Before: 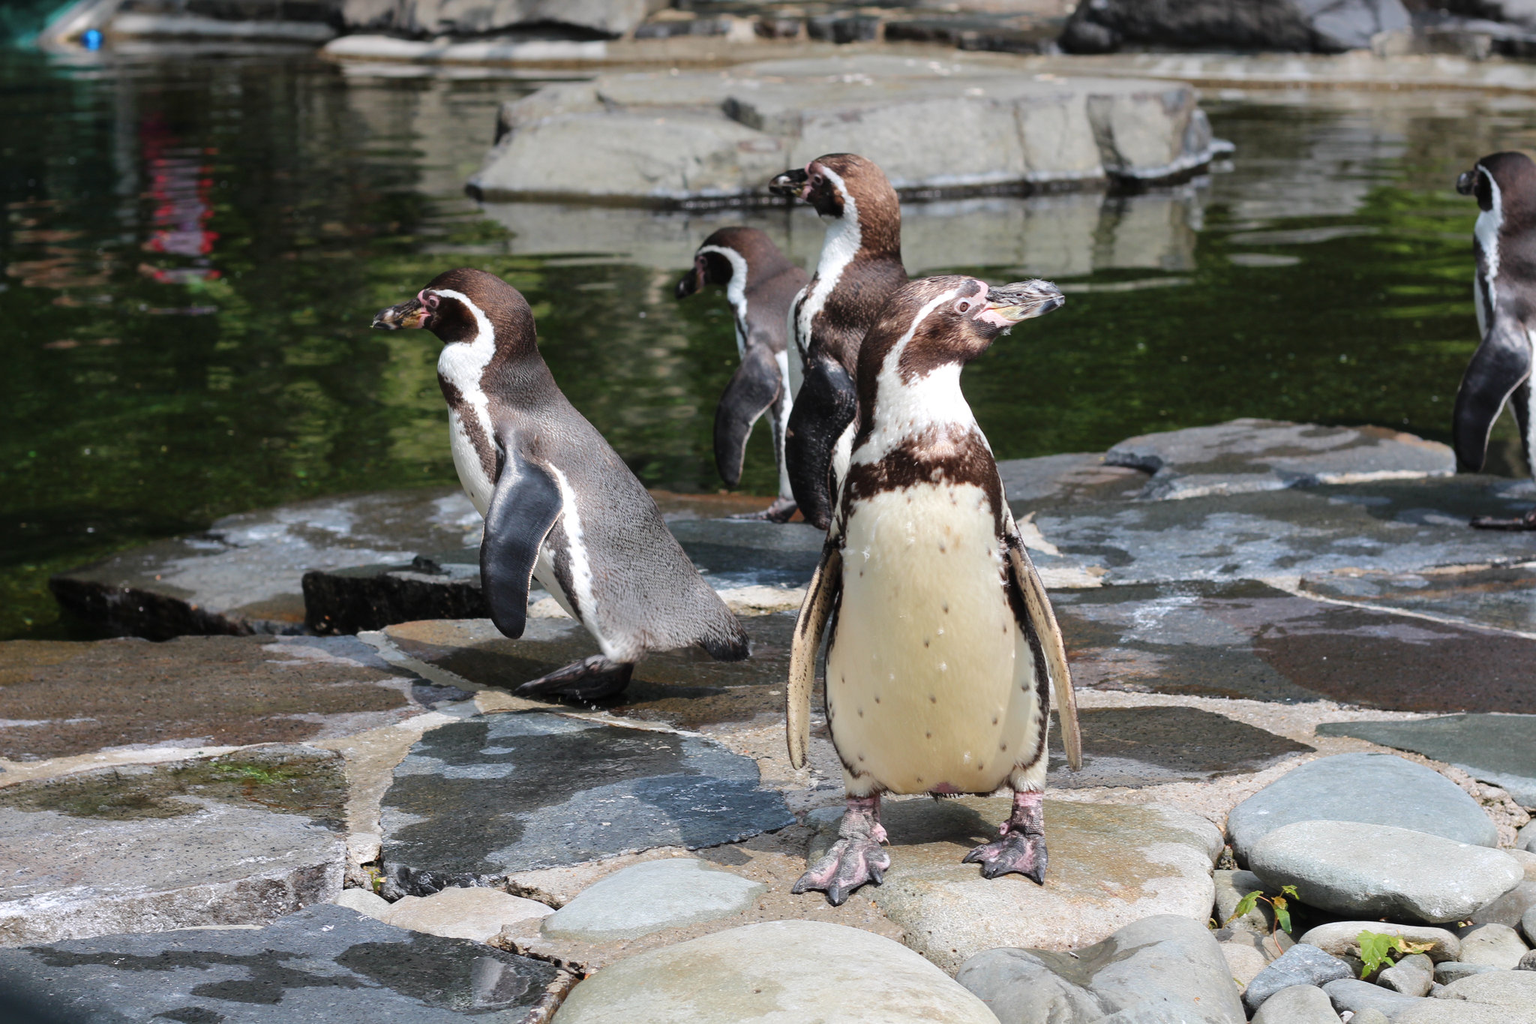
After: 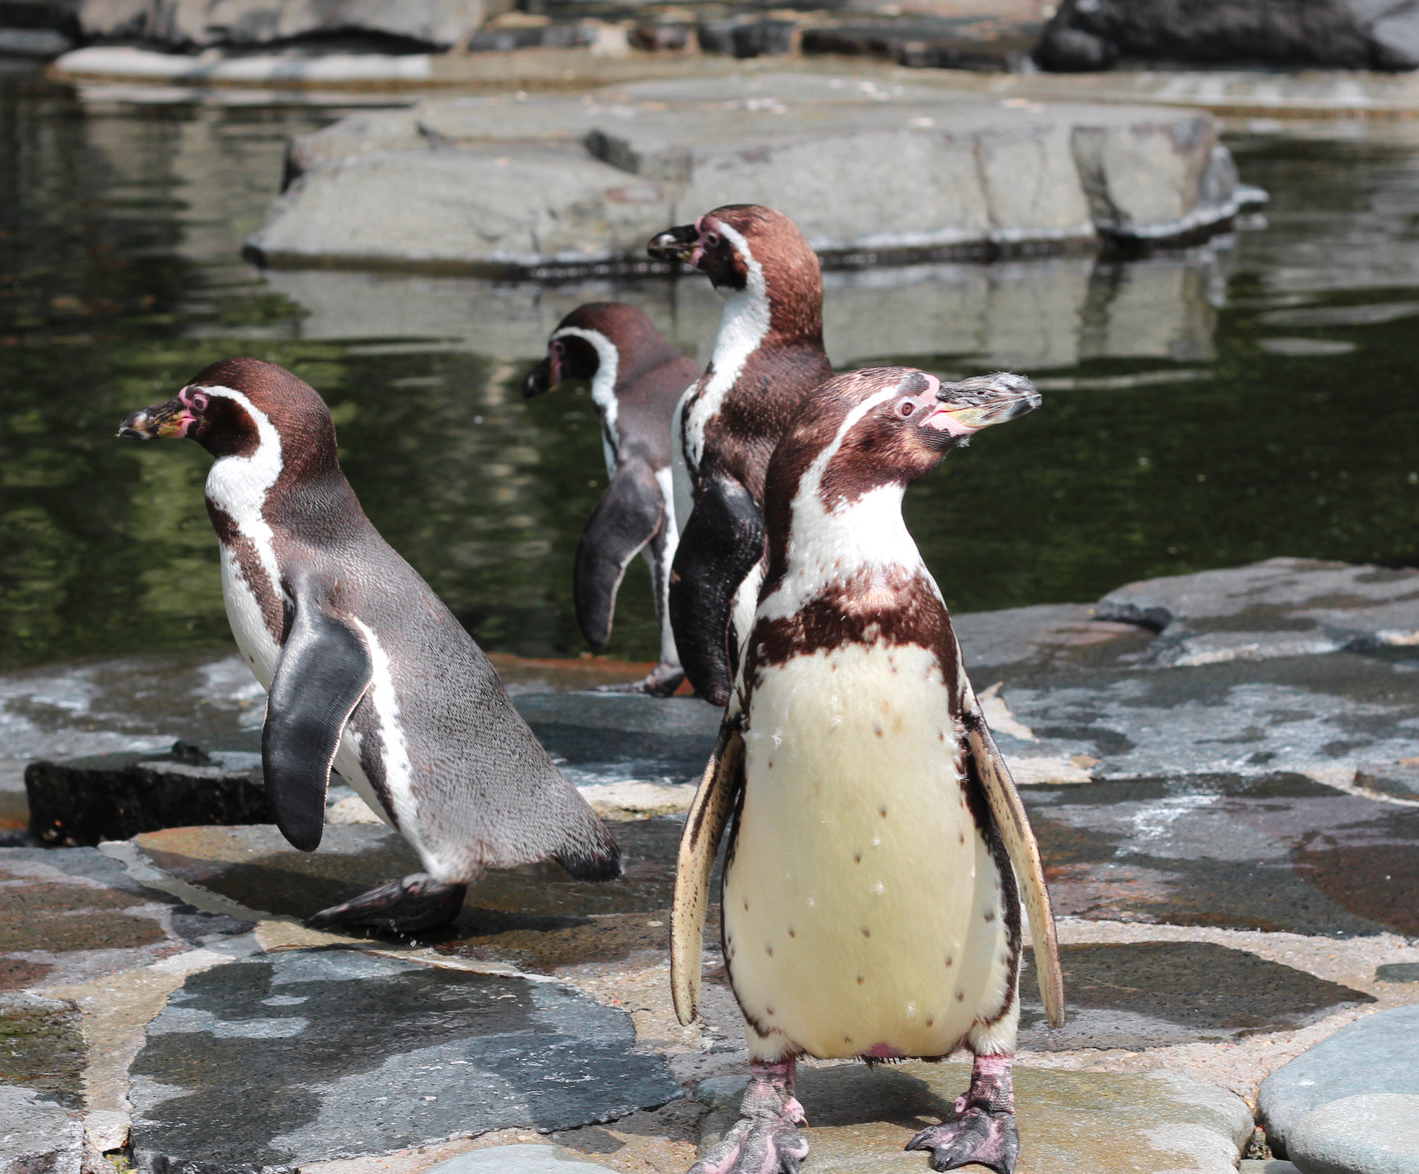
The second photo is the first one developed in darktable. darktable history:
color zones: curves: ch0 [(0, 0.533) (0.126, 0.533) (0.234, 0.533) (0.368, 0.357) (0.5, 0.5) (0.625, 0.5) (0.74, 0.637) (0.875, 0.5)]; ch1 [(0.004, 0.708) (0.129, 0.662) (0.25, 0.5) (0.375, 0.331) (0.496, 0.396) (0.625, 0.649) (0.739, 0.26) (0.875, 0.5) (1, 0.478)]; ch2 [(0, 0.409) (0.132, 0.403) (0.236, 0.558) (0.379, 0.448) (0.5, 0.5) (0.625, 0.5) (0.691, 0.39) (0.875, 0.5)]
crop: left 18.479%, right 12.2%, bottom 13.971%
